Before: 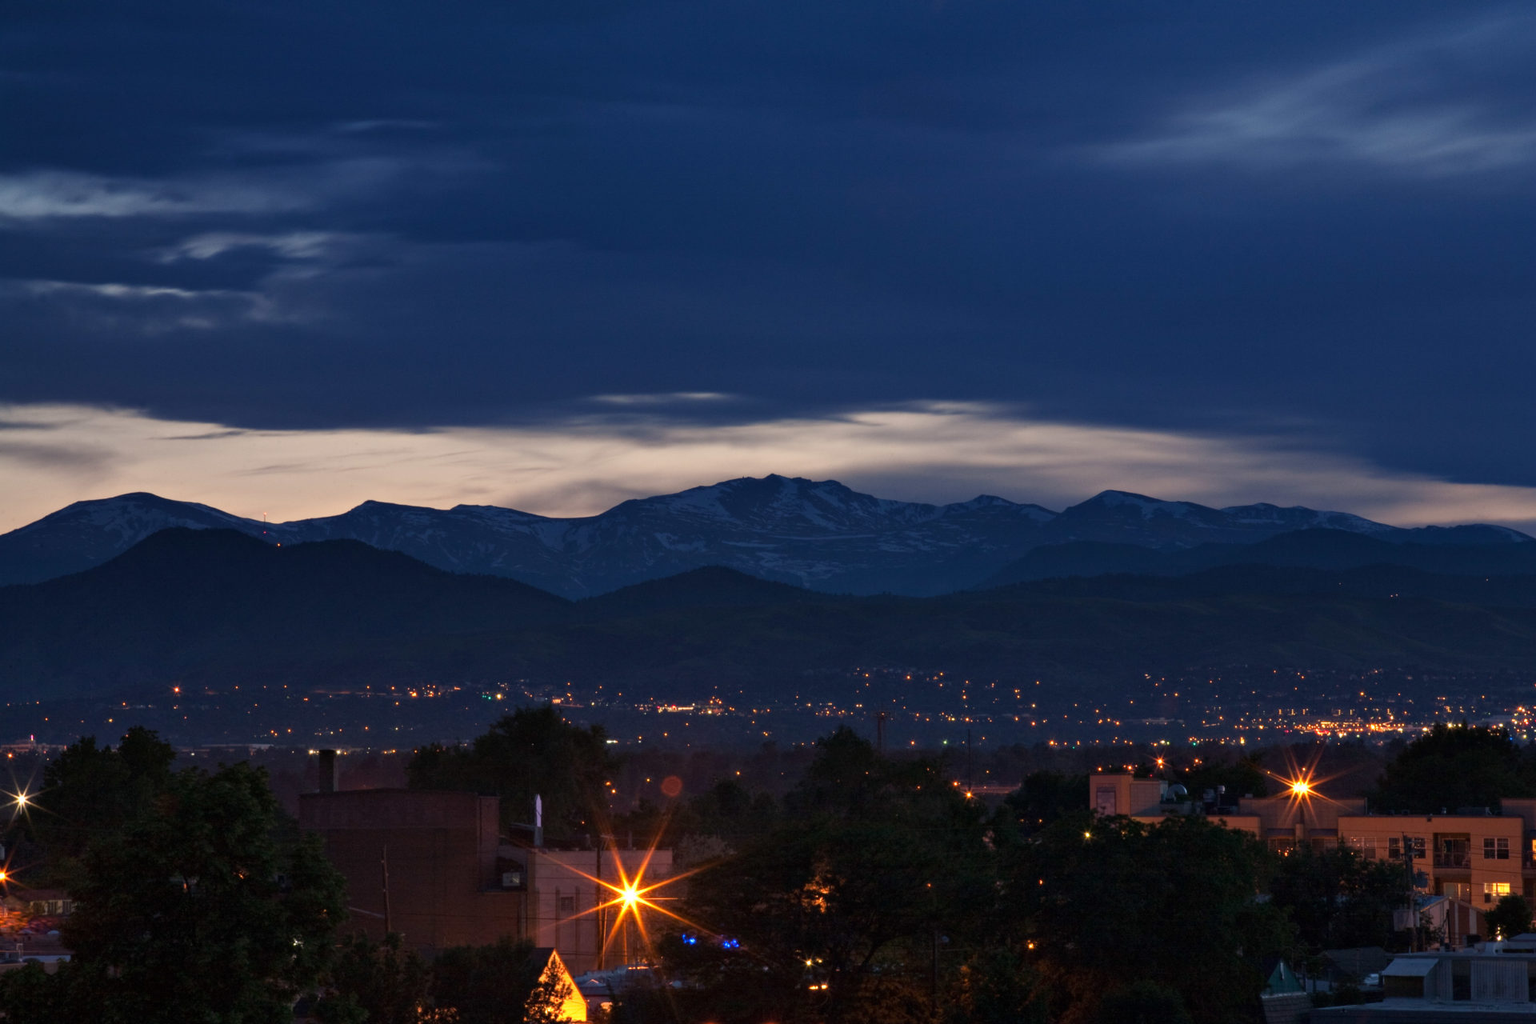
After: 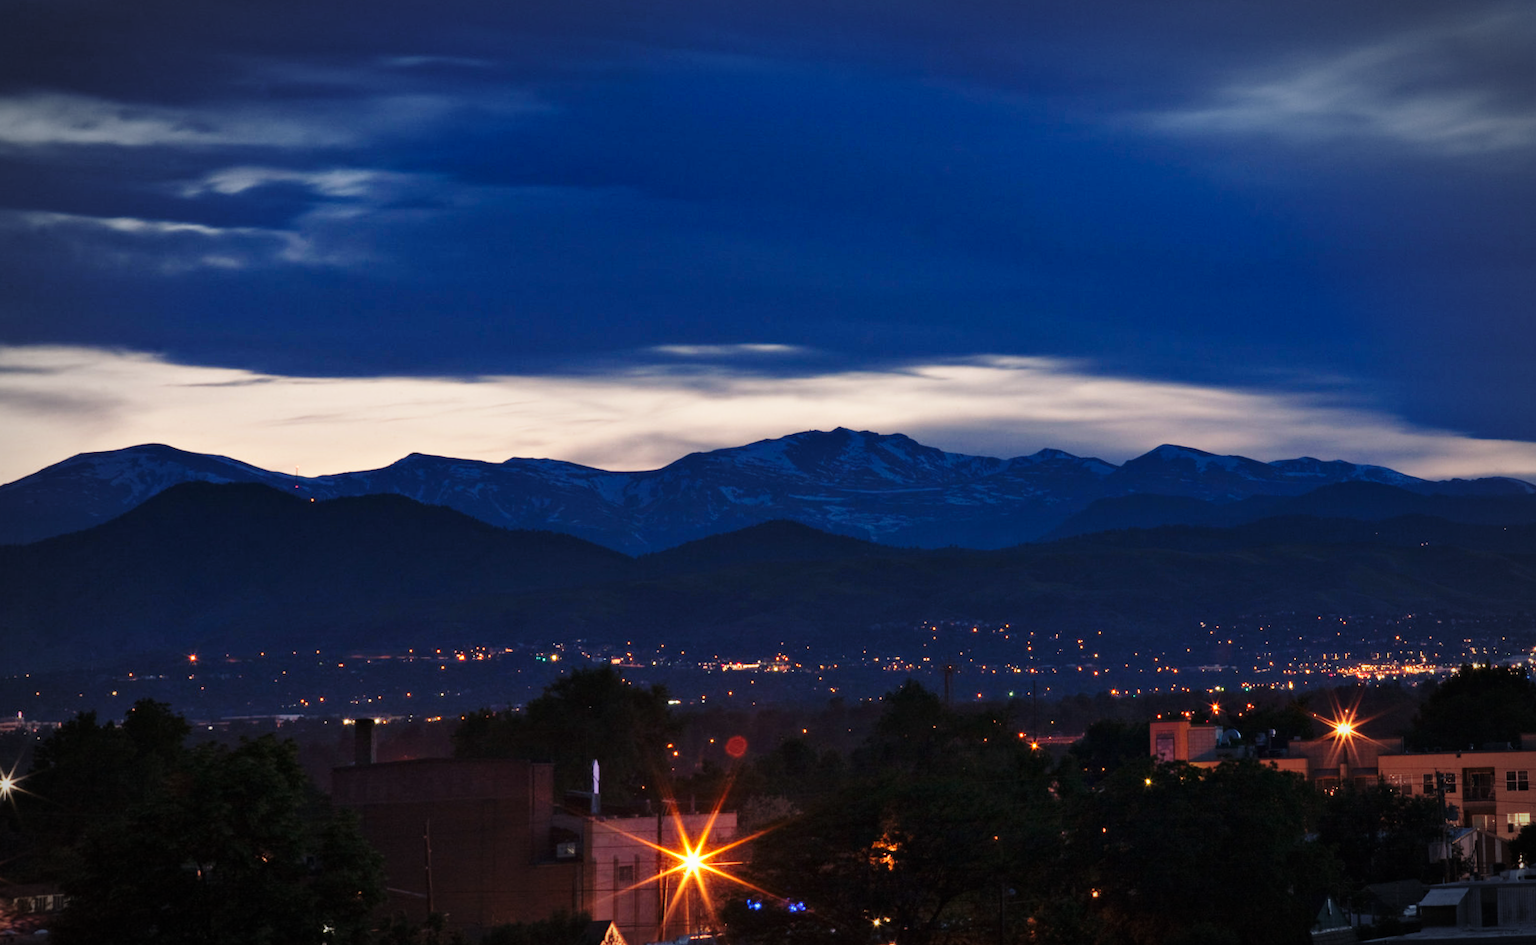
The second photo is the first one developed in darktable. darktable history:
base curve: curves: ch0 [(0, 0) (0.028, 0.03) (0.121, 0.232) (0.46, 0.748) (0.859, 0.968) (1, 1)], preserve colors none
rotate and perspective: rotation -0.013°, lens shift (vertical) -0.027, lens shift (horizontal) 0.178, crop left 0.016, crop right 0.989, crop top 0.082, crop bottom 0.918
vignetting: automatic ratio true
